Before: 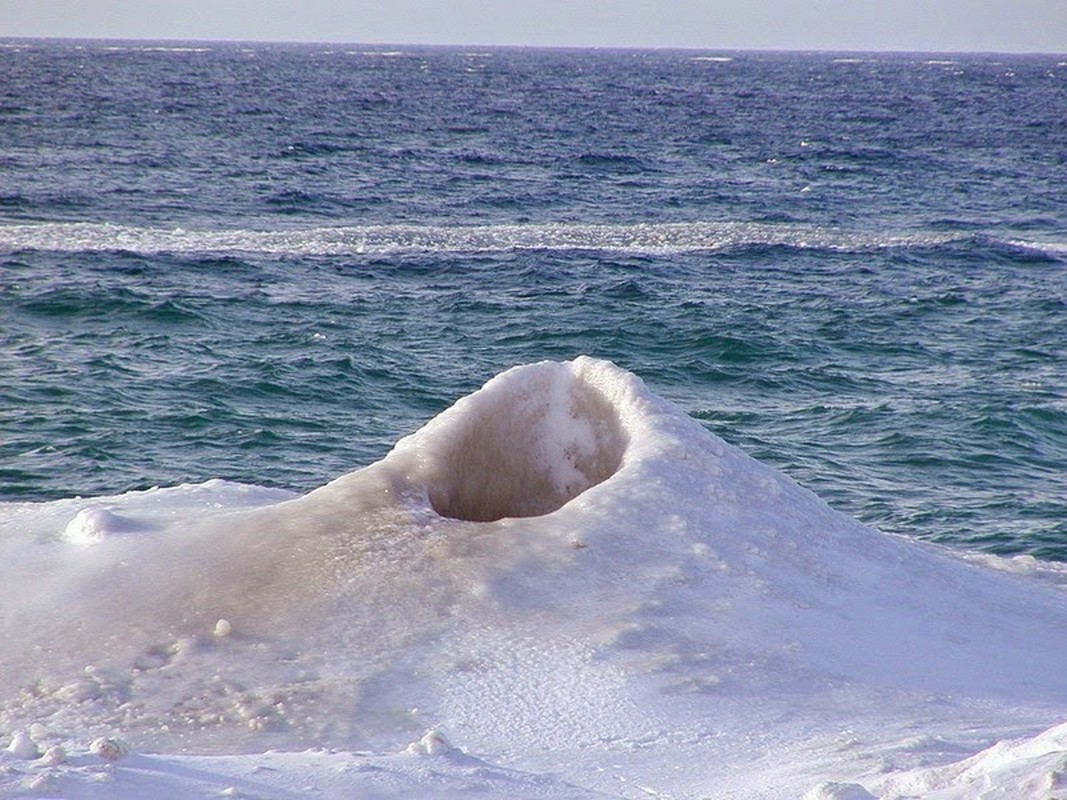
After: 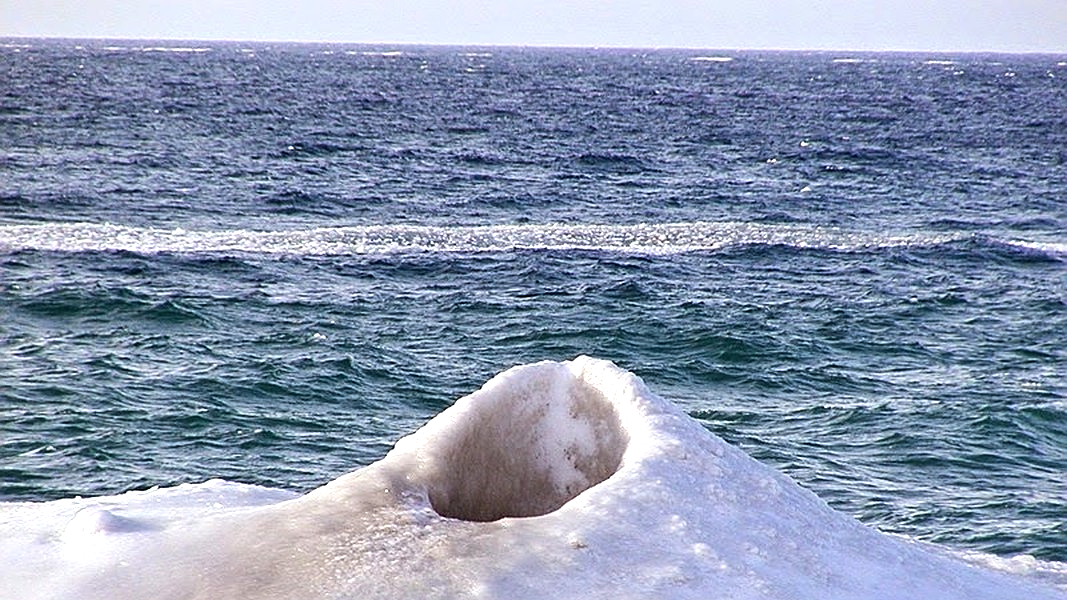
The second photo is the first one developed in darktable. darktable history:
crop: bottom 24.98%
tone equalizer: -8 EV -0.712 EV, -7 EV -0.735 EV, -6 EV -0.628 EV, -5 EV -0.377 EV, -3 EV 0.371 EV, -2 EV 0.6 EV, -1 EV 0.679 EV, +0 EV 0.759 EV, edges refinement/feathering 500, mask exposure compensation -1.57 EV, preserve details no
sharpen: on, module defaults
